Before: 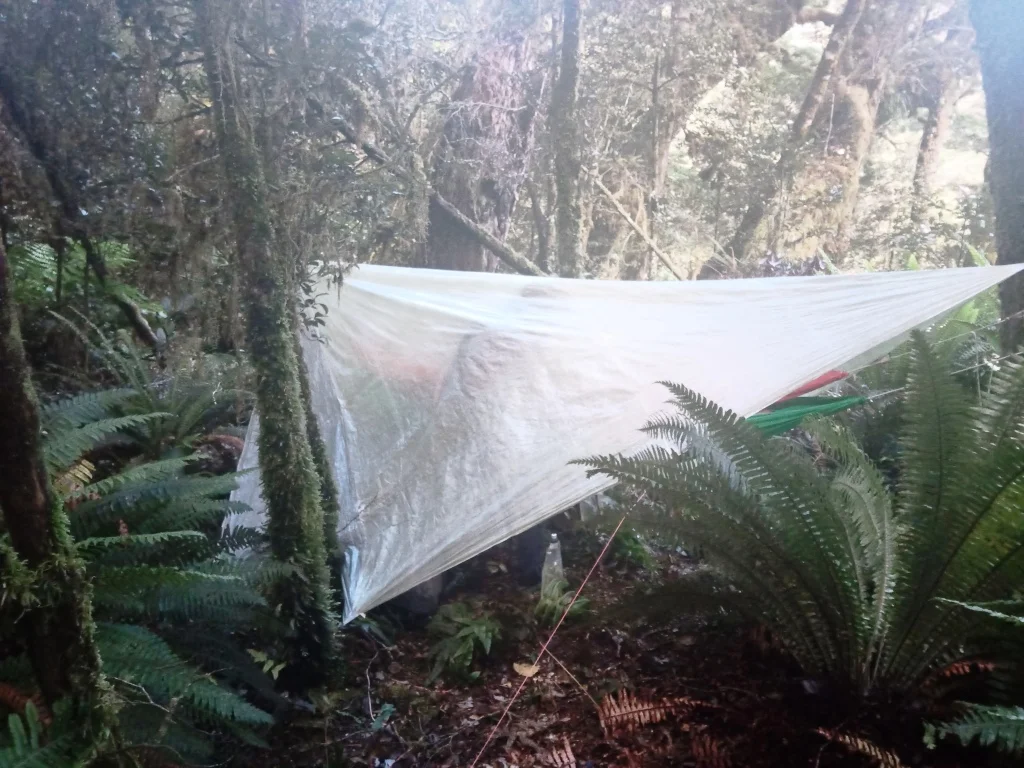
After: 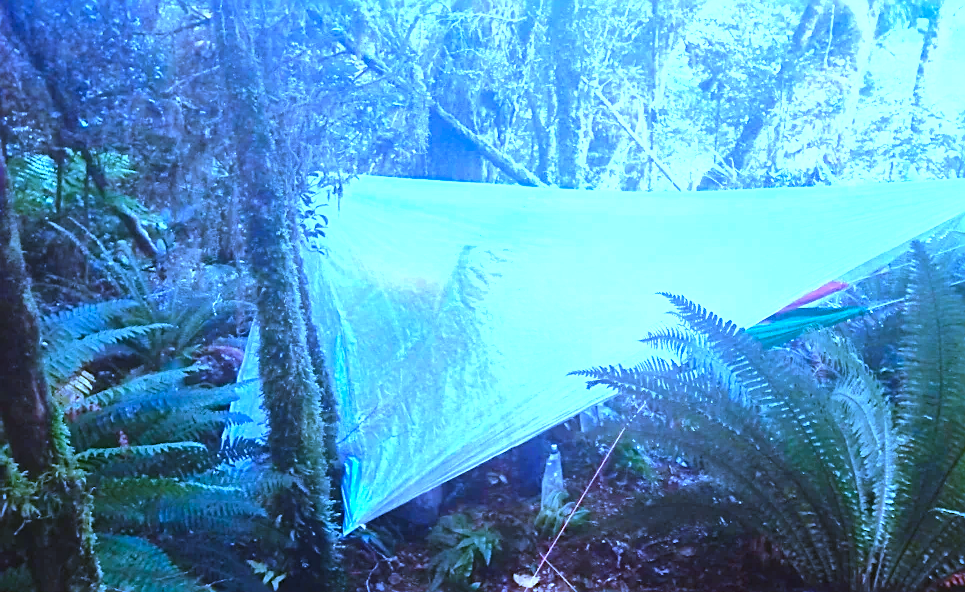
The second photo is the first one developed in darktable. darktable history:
crop and rotate: angle 0.03°, top 11.643%, right 5.651%, bottom 11.189%
tone equalizer: on, module defaults
sharpen: on, module defaults
color balance rgb: linear chroma grading › global chroma 15%, perceptual saturation grading › global saturation 30%
exposure: black level correction -0.002, exposure 1.115 EV, compensate highlight preservation false
white balance: red 0.766, blue 1.537
shadows and highlights: shadows 37.27, highlights -28.18, soften with gaussian
